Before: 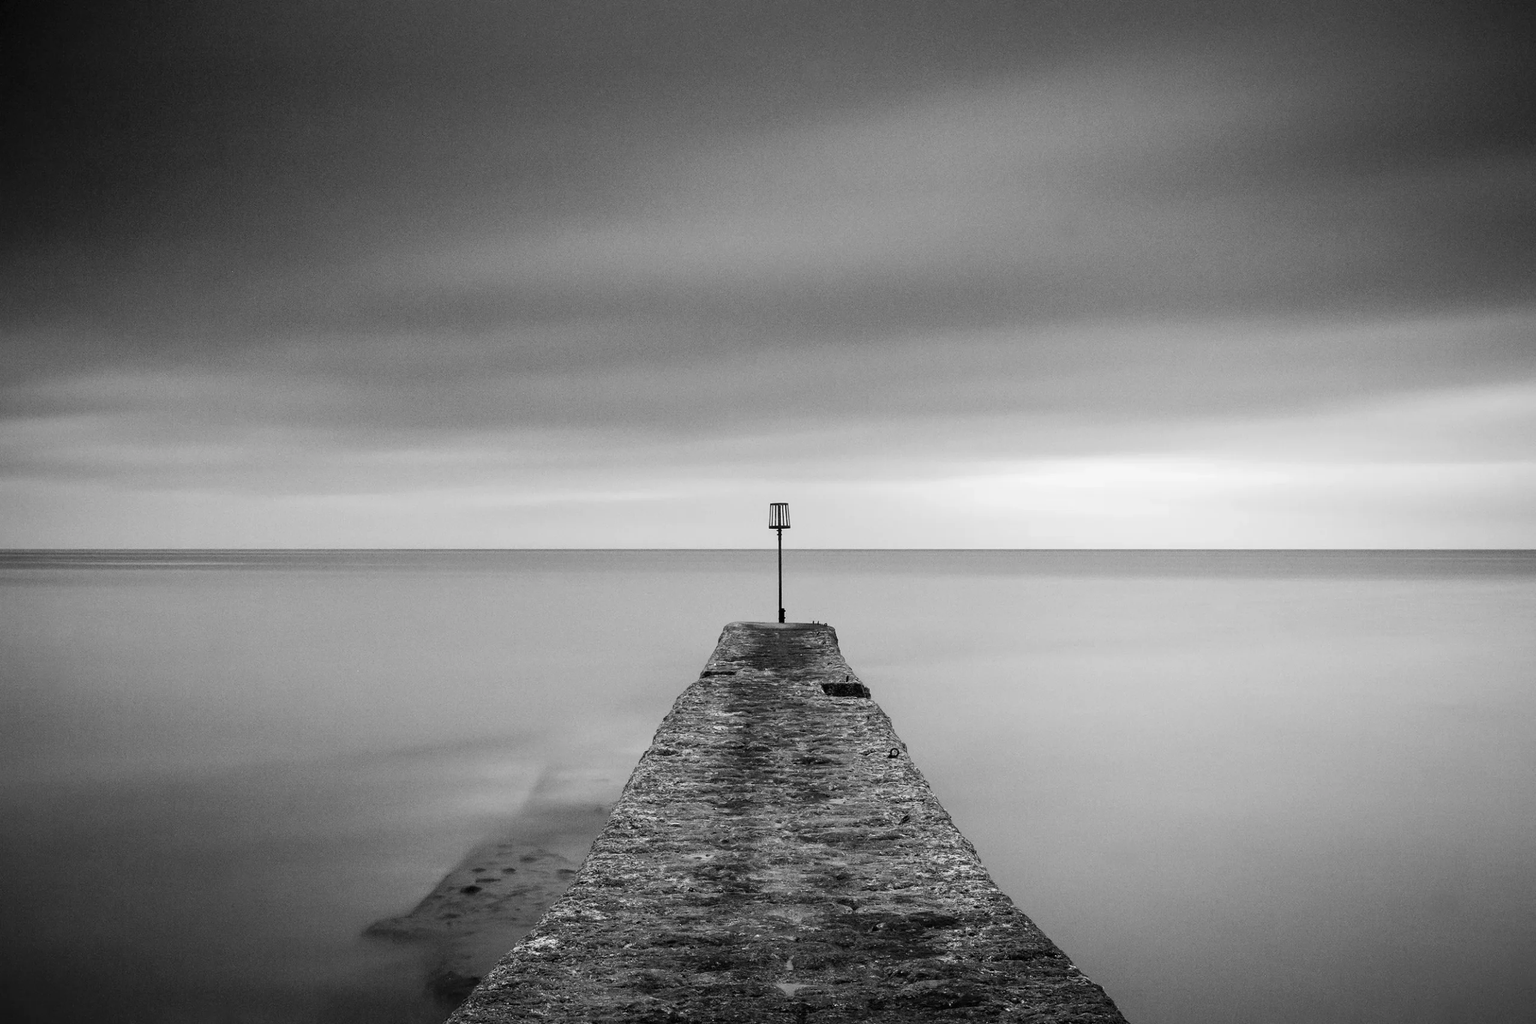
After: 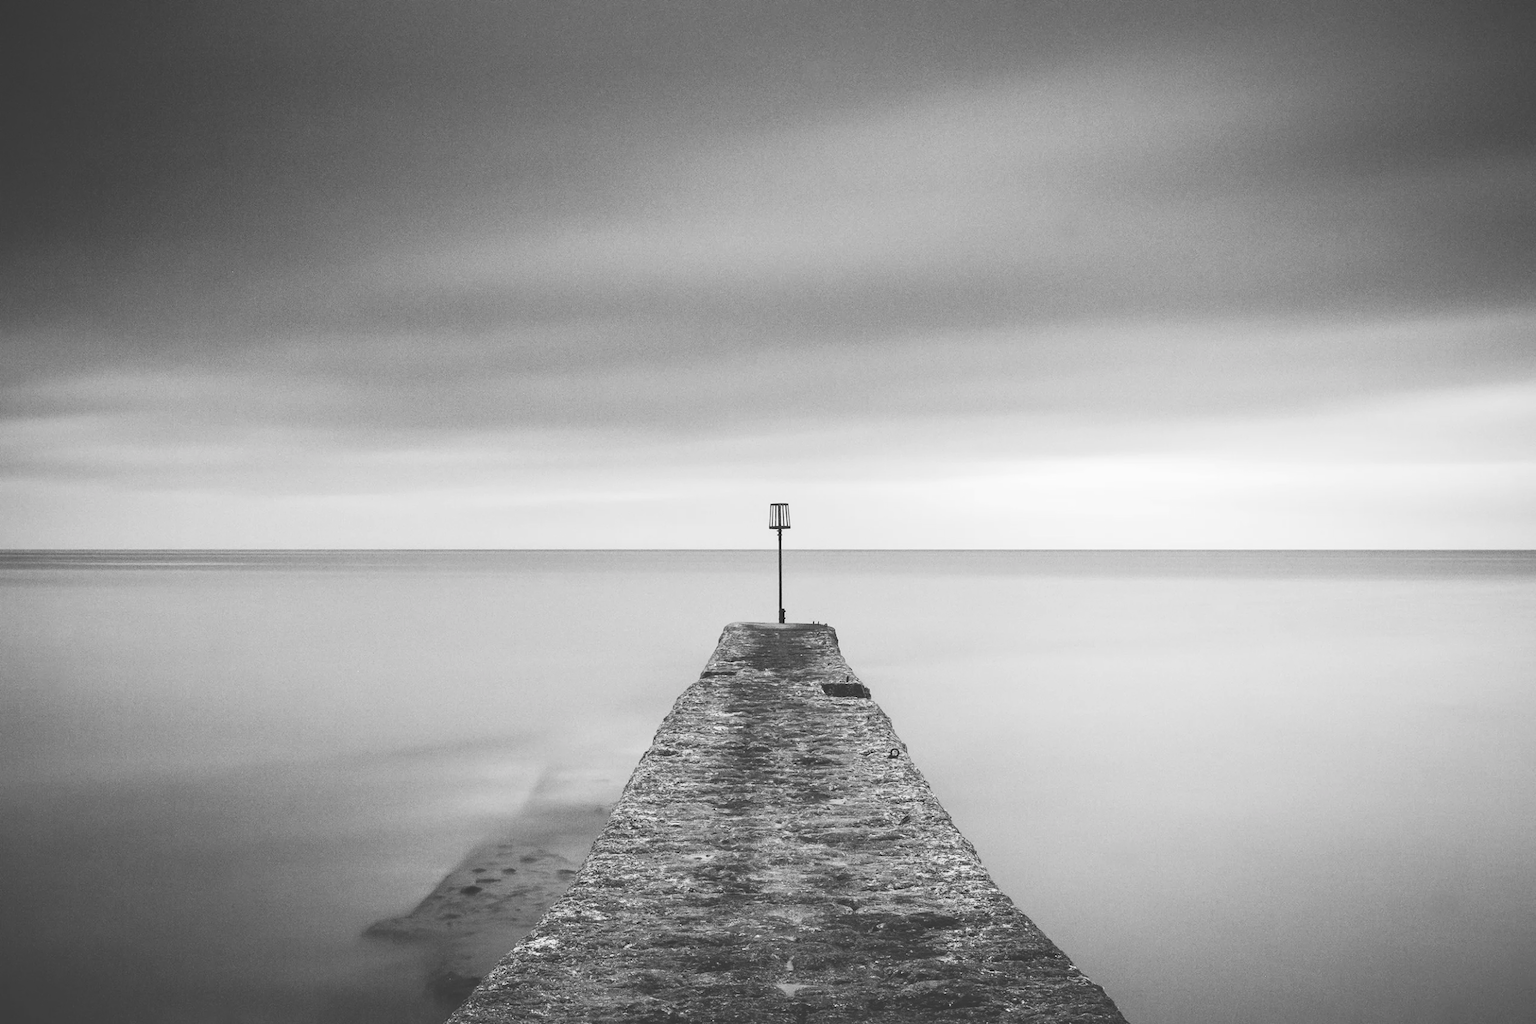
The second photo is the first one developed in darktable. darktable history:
contrast brightness saturation: contrast 0.2, brightness 0.16, saturation 0.22
exposure: black level correction -0.028, compensate highlight preservation false
